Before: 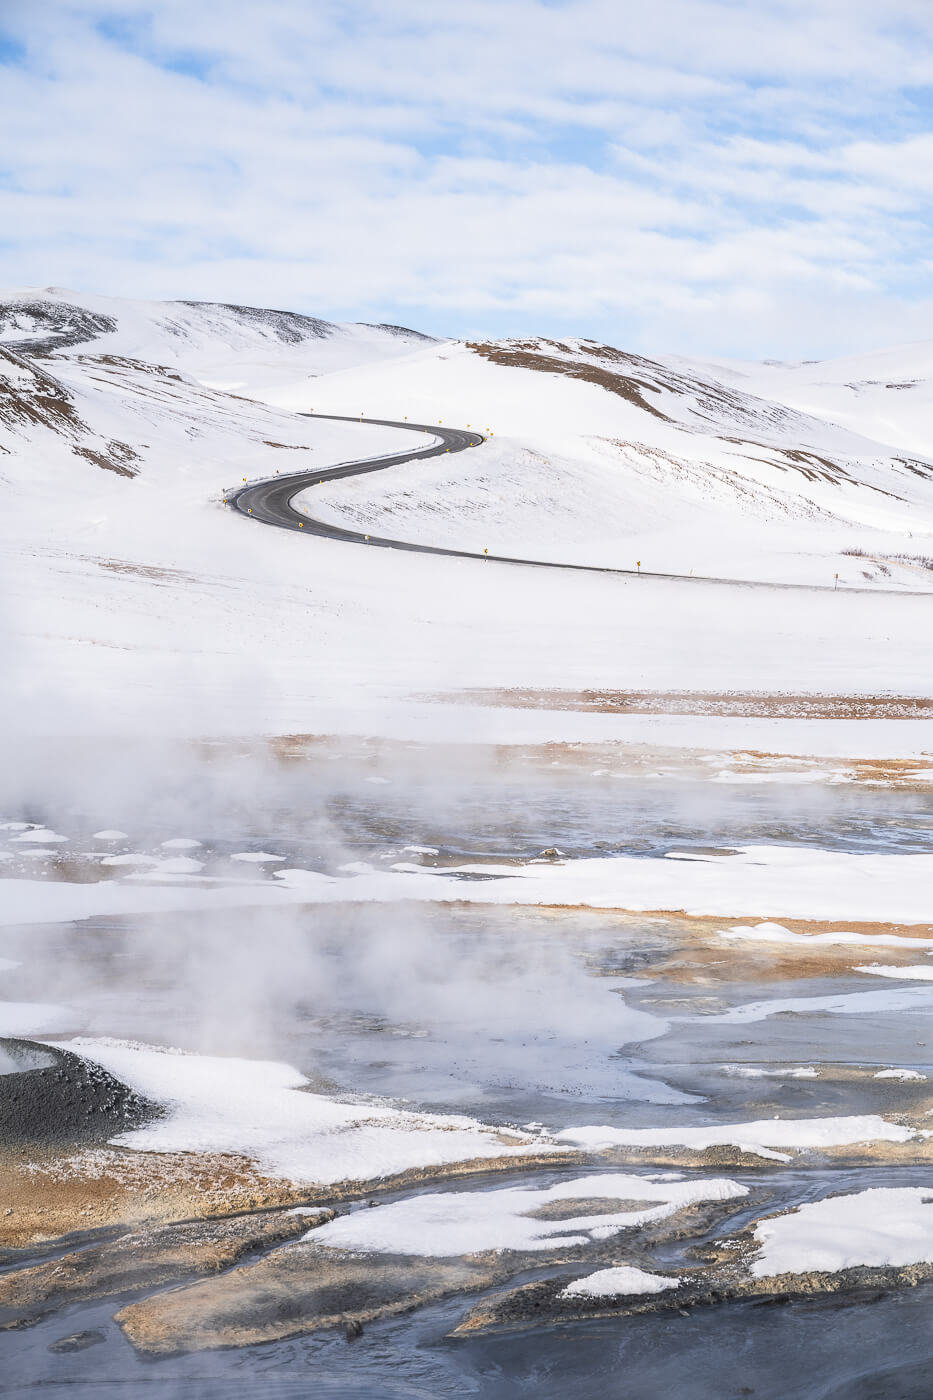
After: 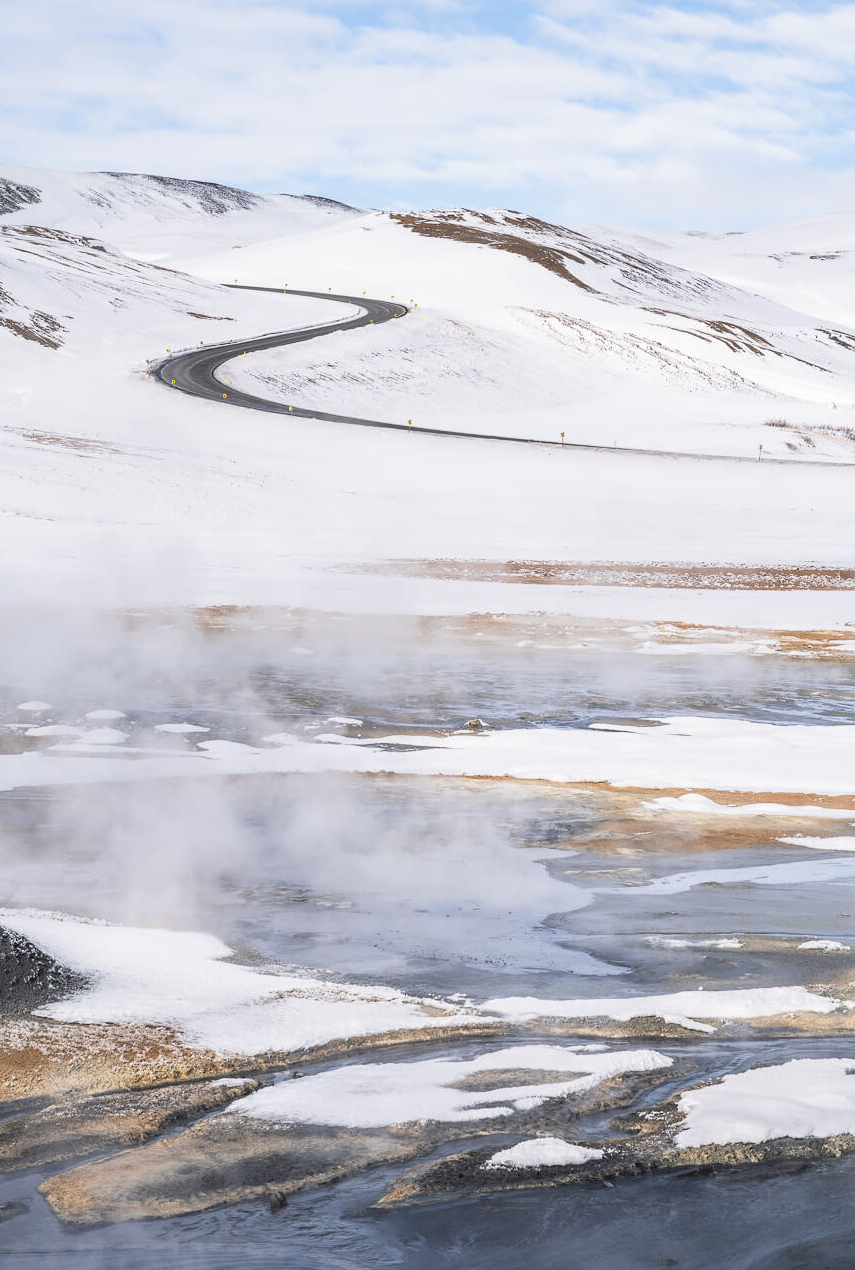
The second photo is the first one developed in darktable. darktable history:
tone equalizer: on, module defaults
crop and rotate: left 8.262%, top 9.226%
